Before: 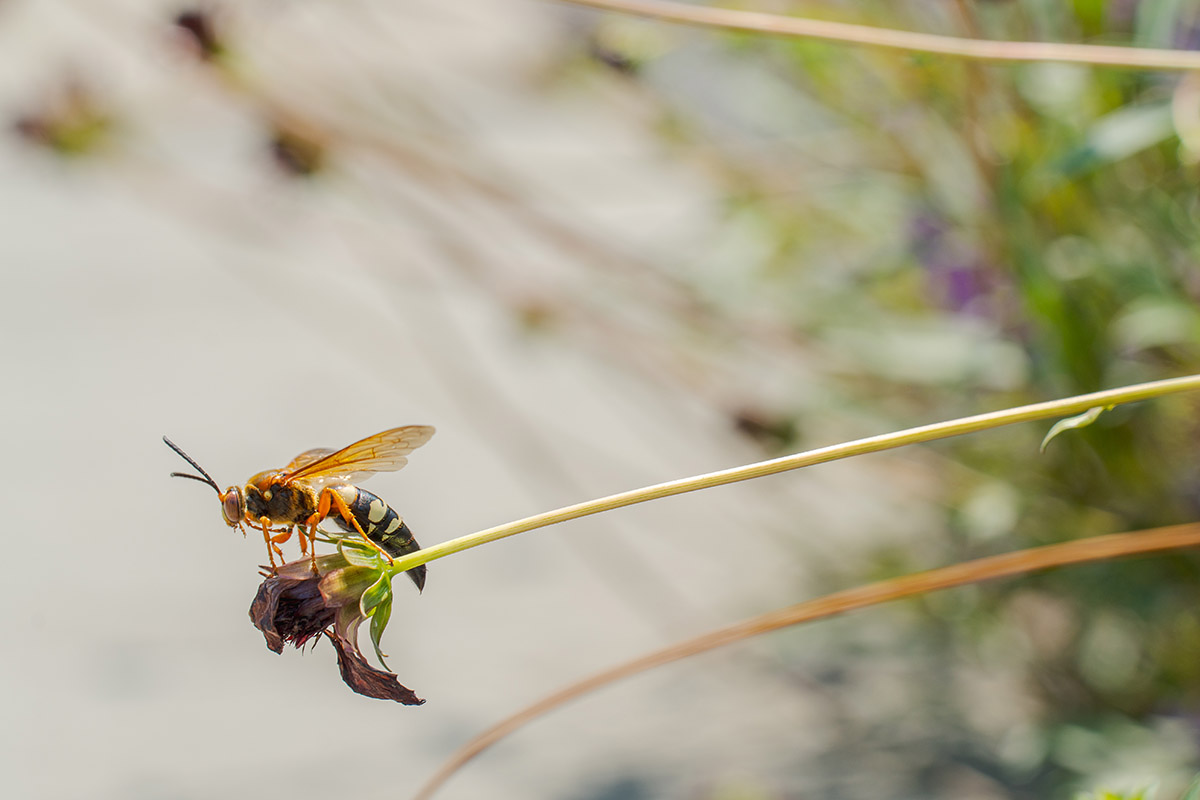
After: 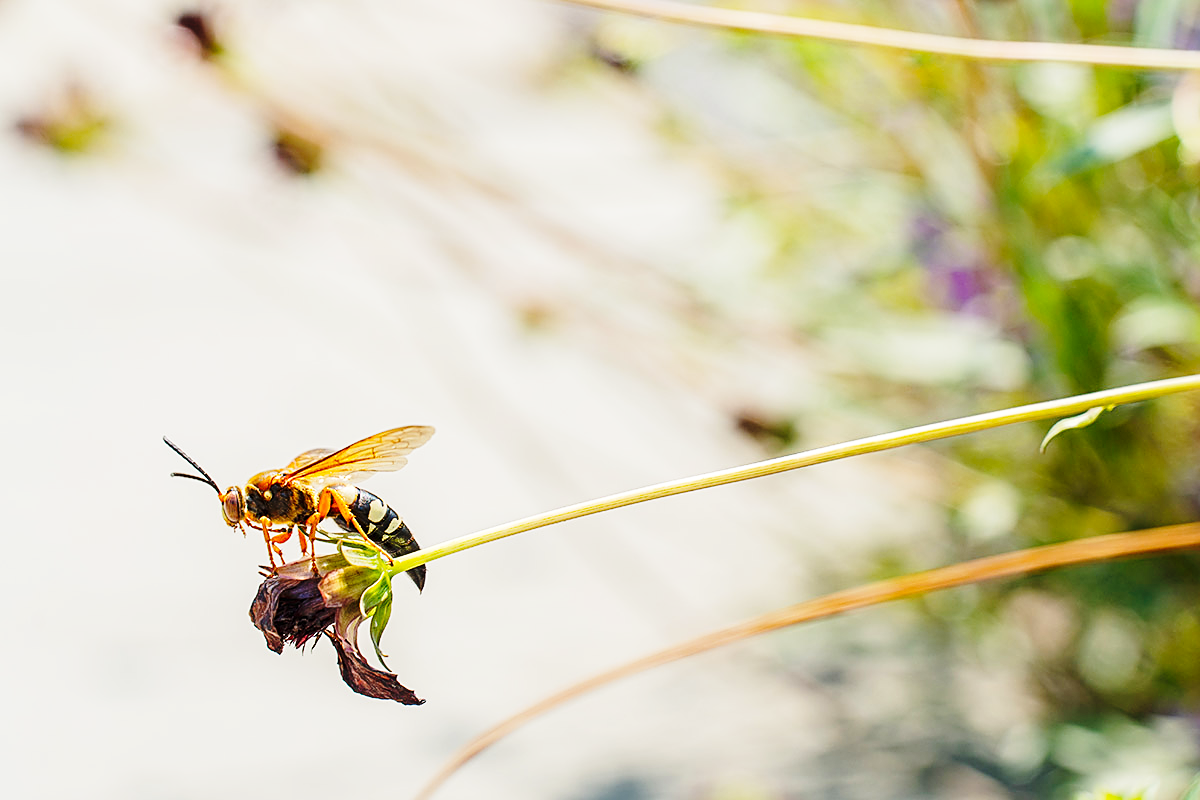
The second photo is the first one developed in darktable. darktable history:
sharpen: on, module defaults
base curve: curves: ch0 [(0, 0) (0.04, 0.03) (0.133, 0.232) (0.448, 0.748) (0.843, 0.968) (1, 1)], preserve colors none
